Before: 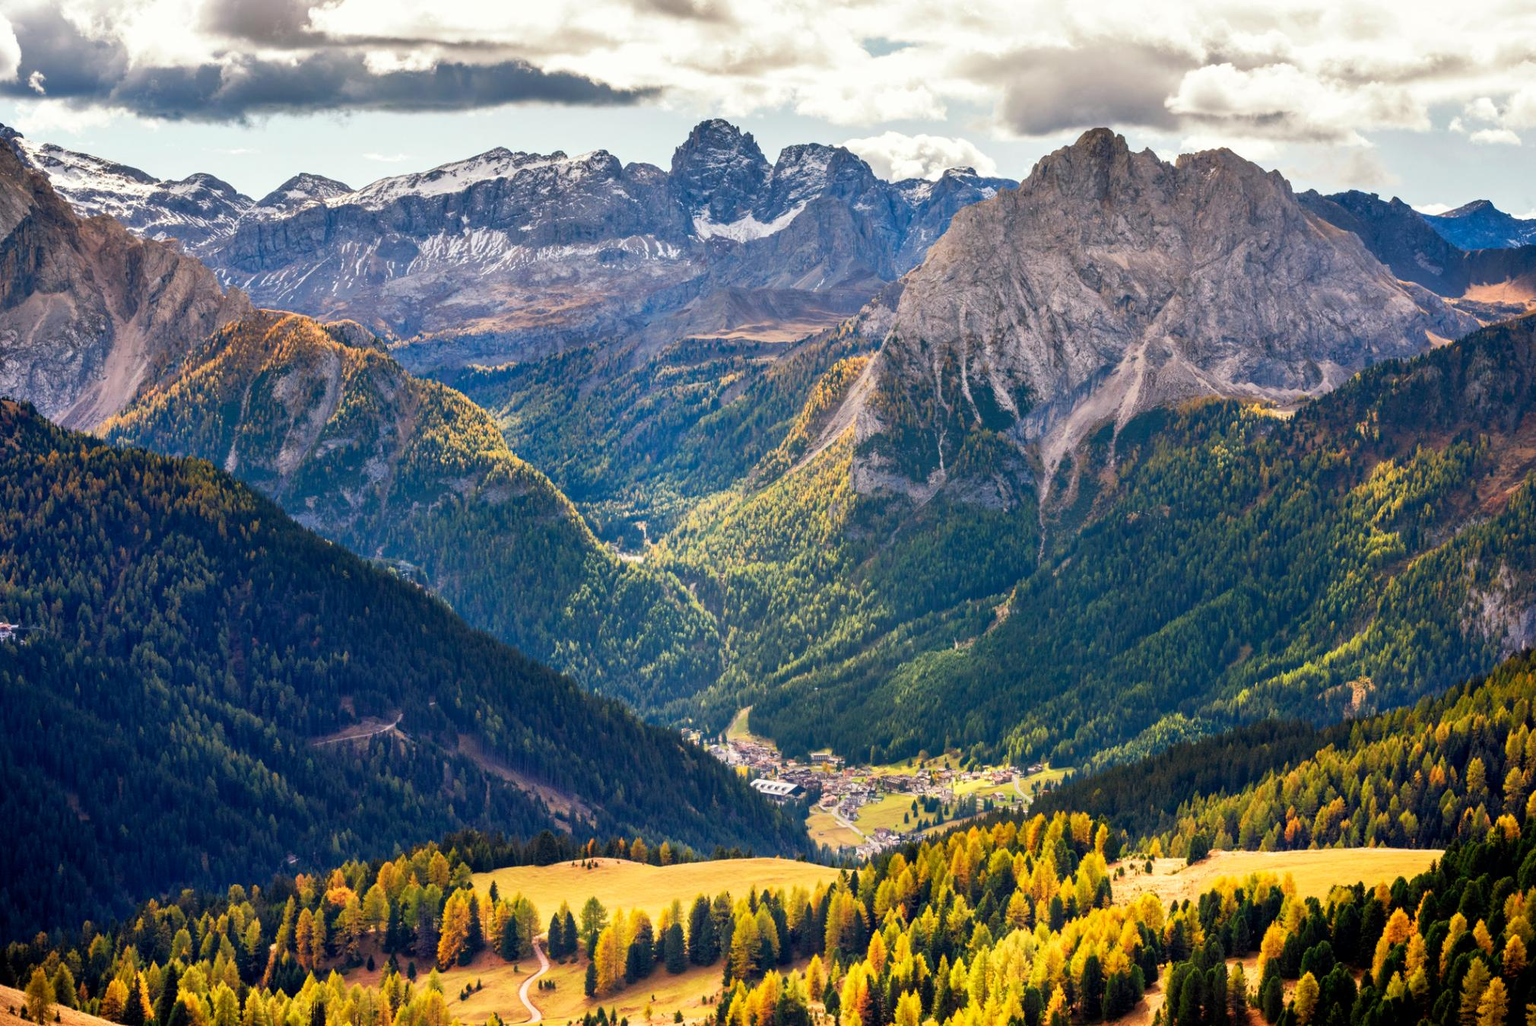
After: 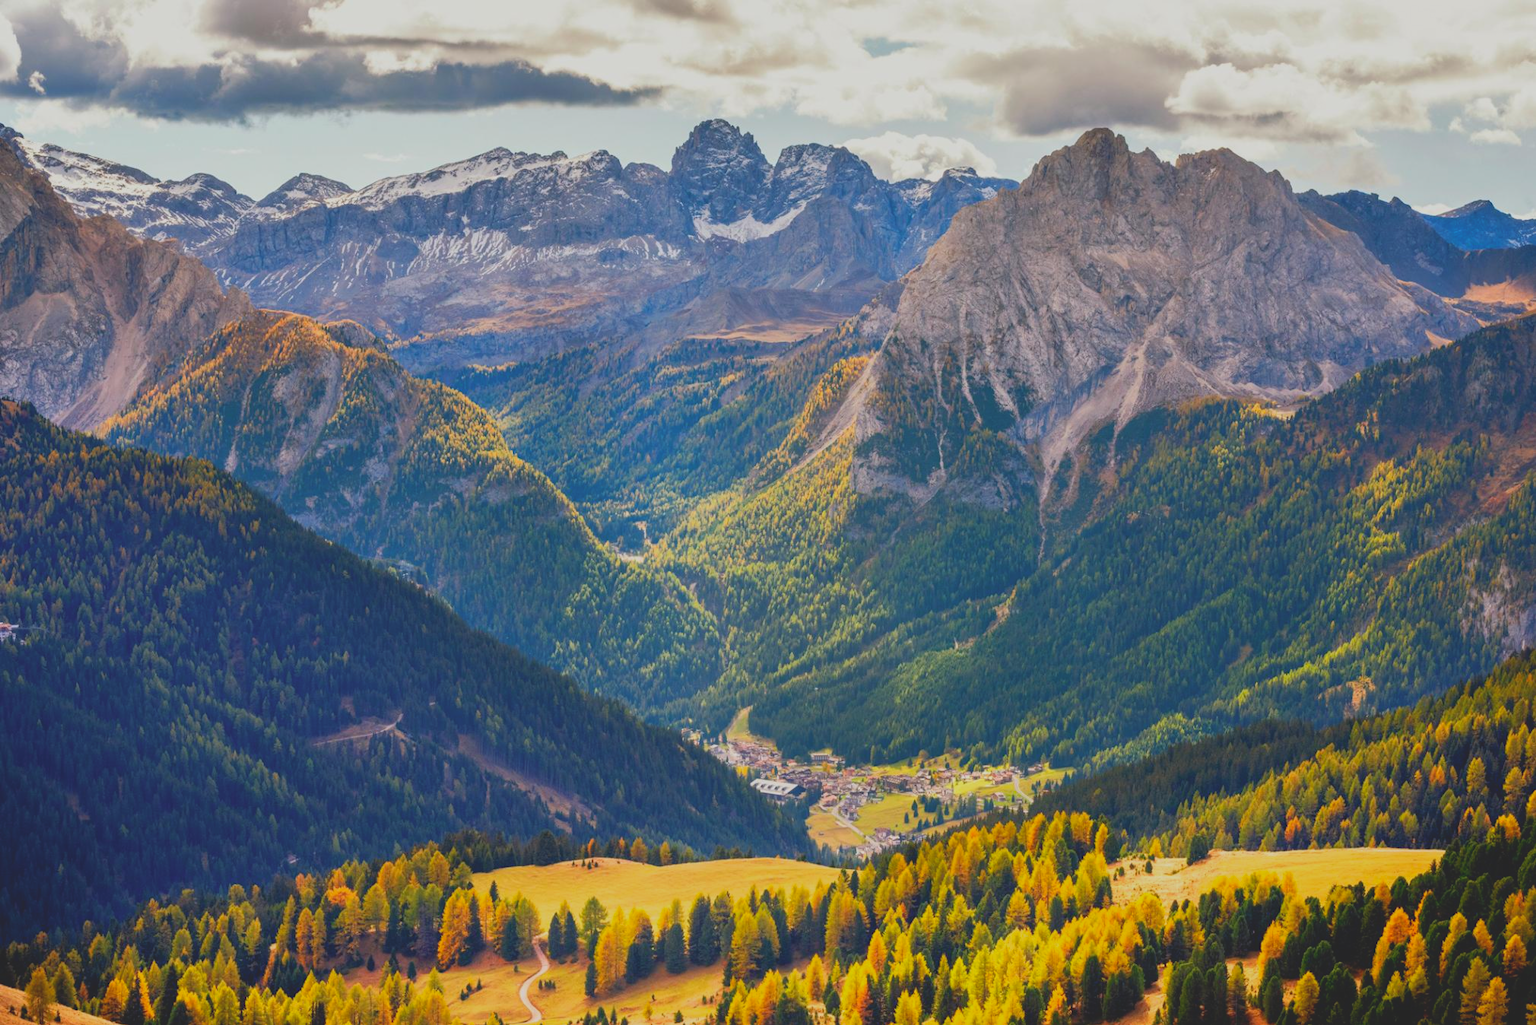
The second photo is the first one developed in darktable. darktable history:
contrast brightness saturation: contrast -0.298
